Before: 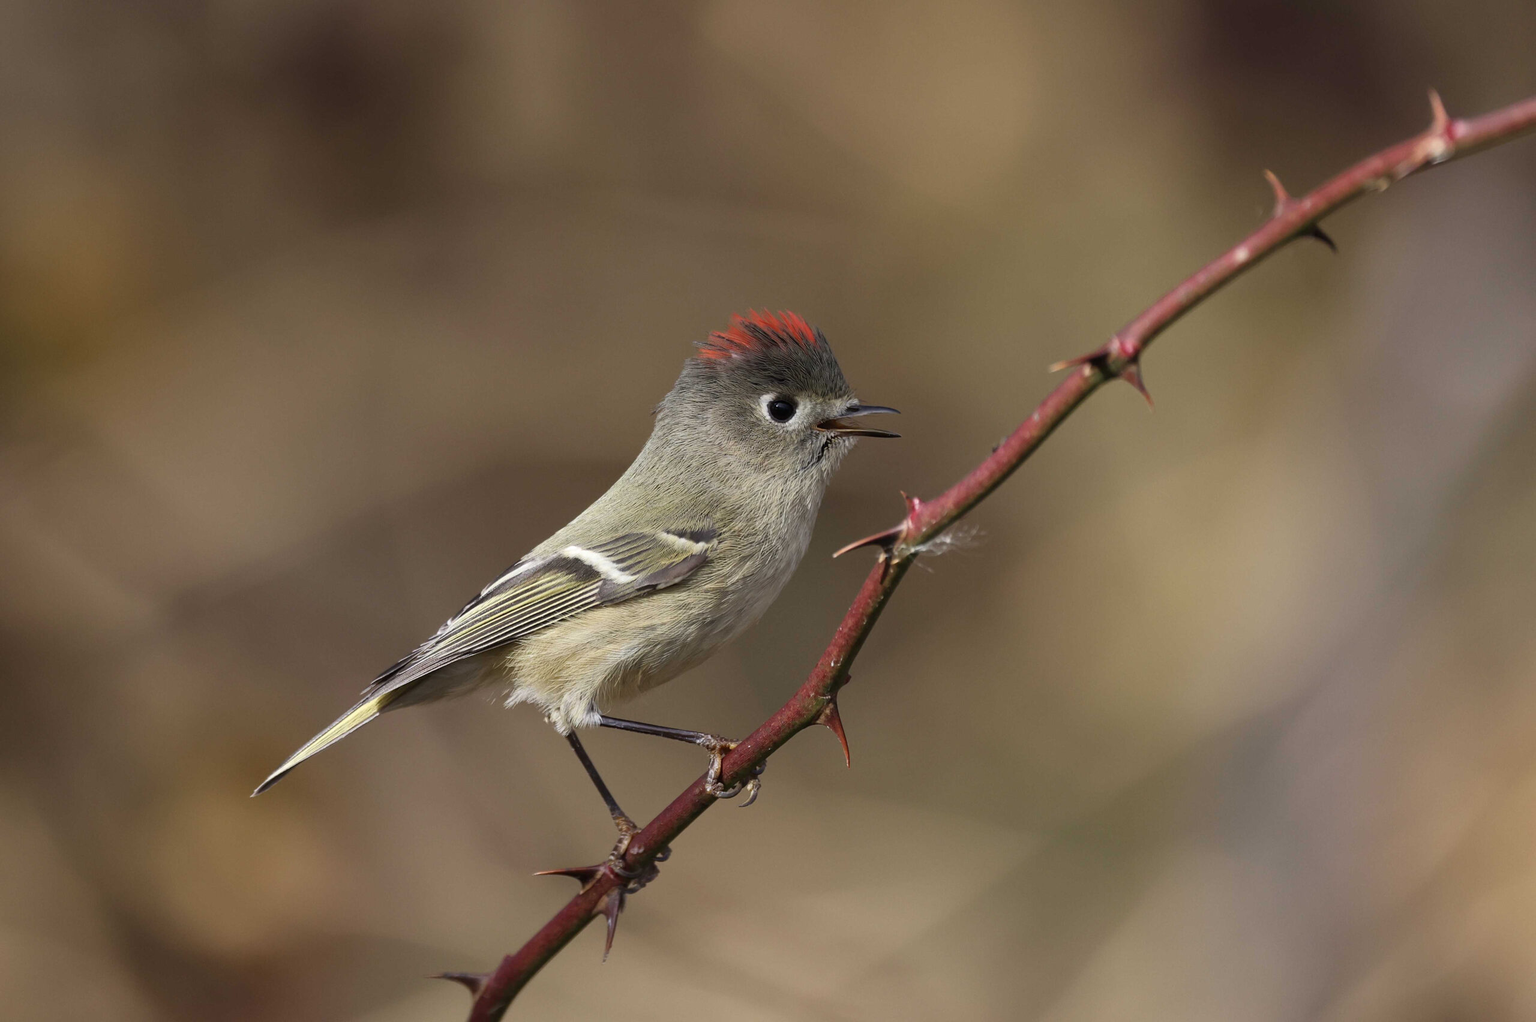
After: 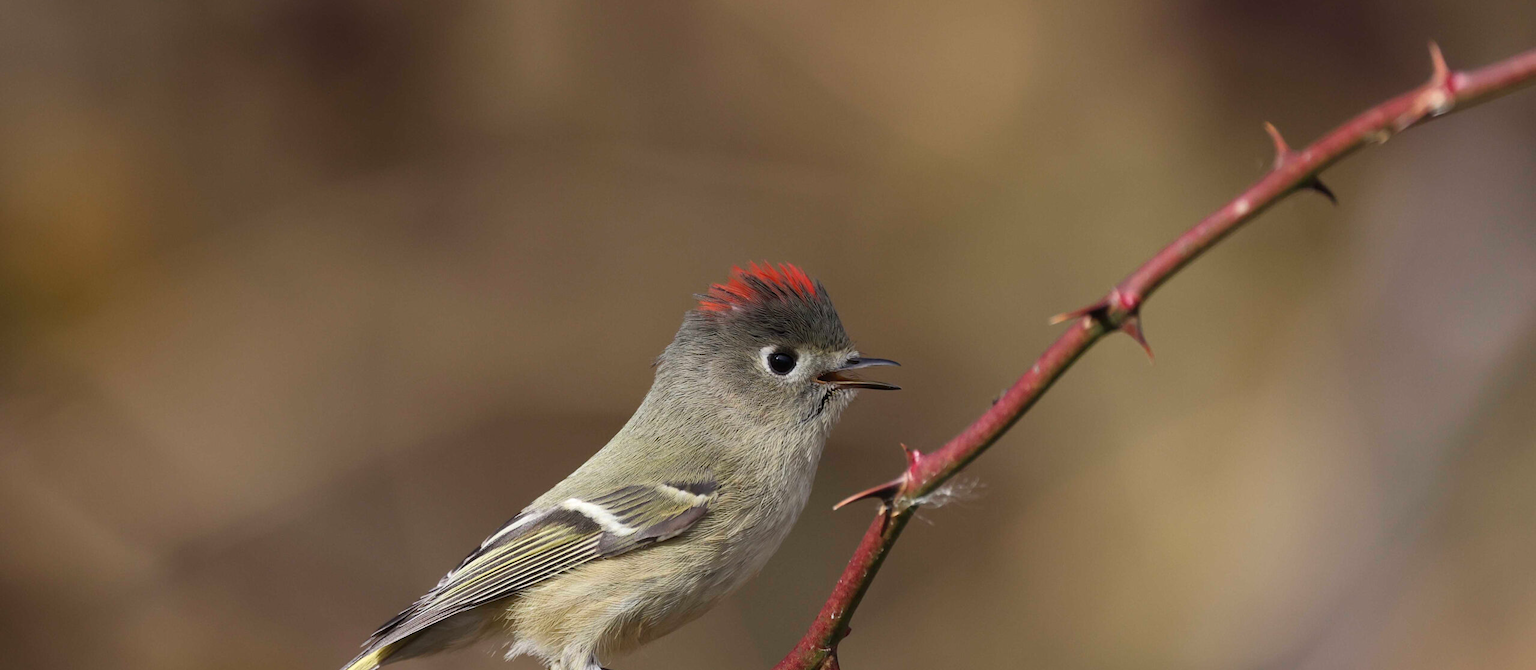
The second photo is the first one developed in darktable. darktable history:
crop and rotate: top 4.741%, bottom 29.655%
